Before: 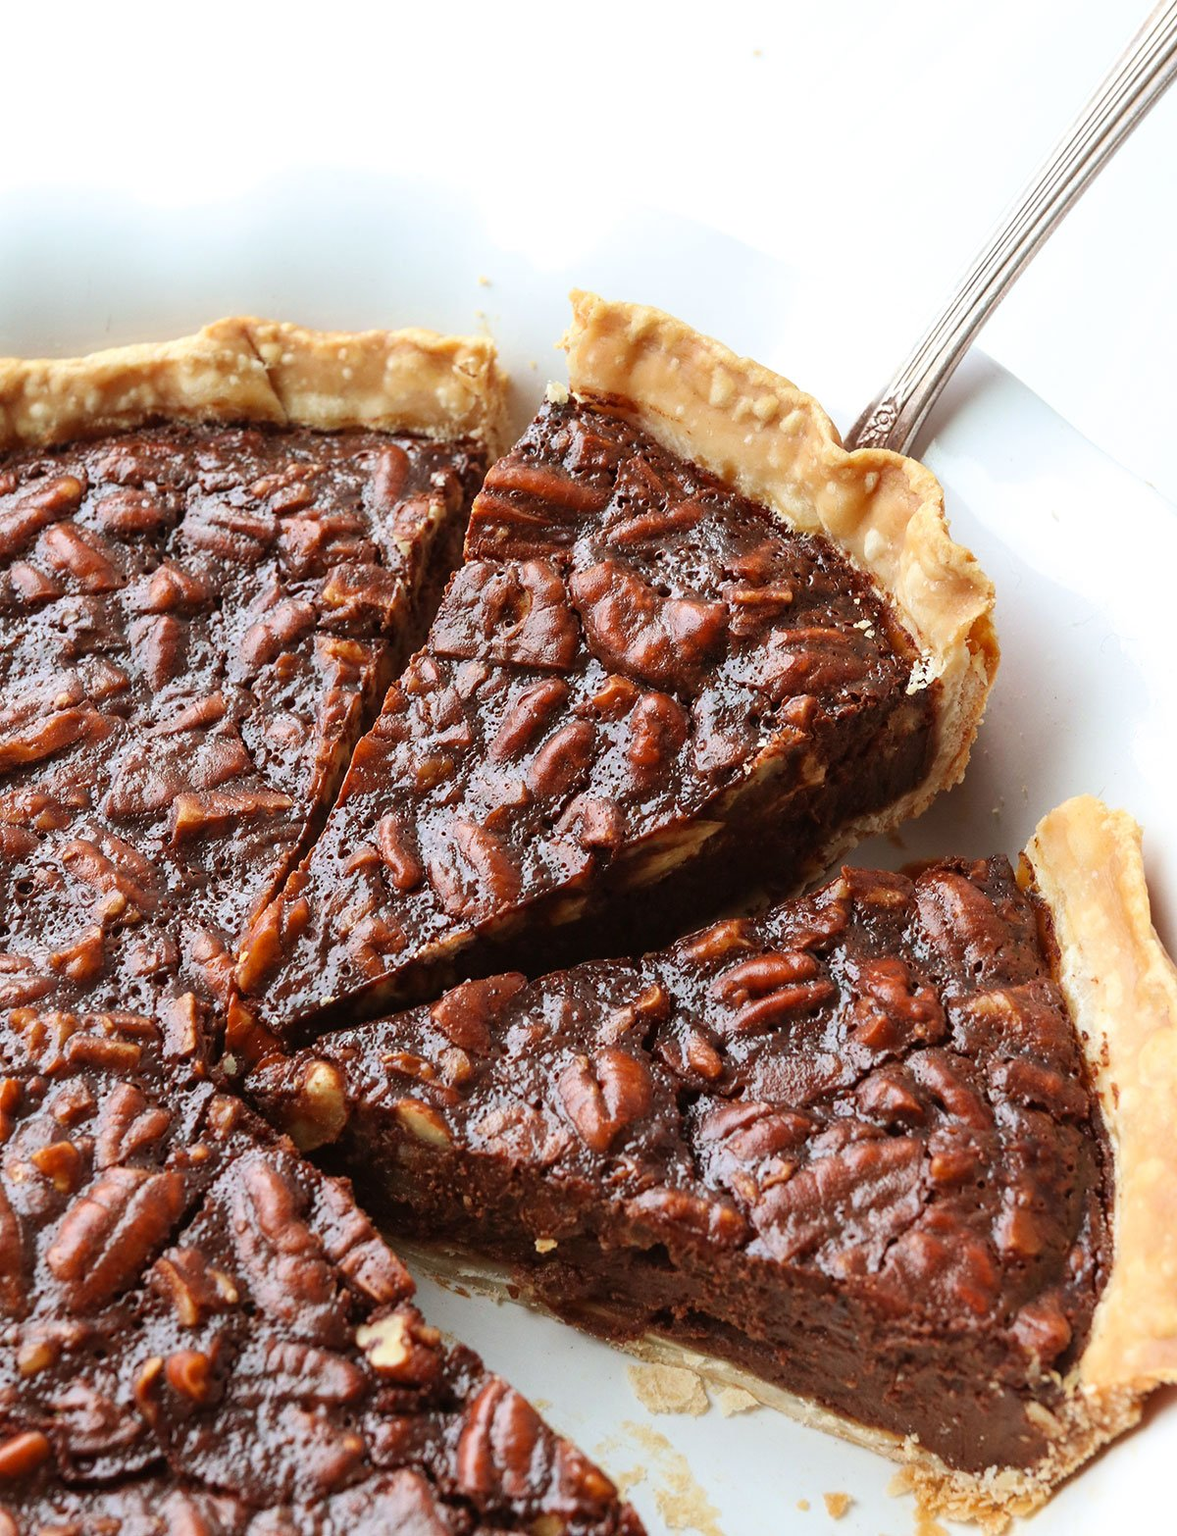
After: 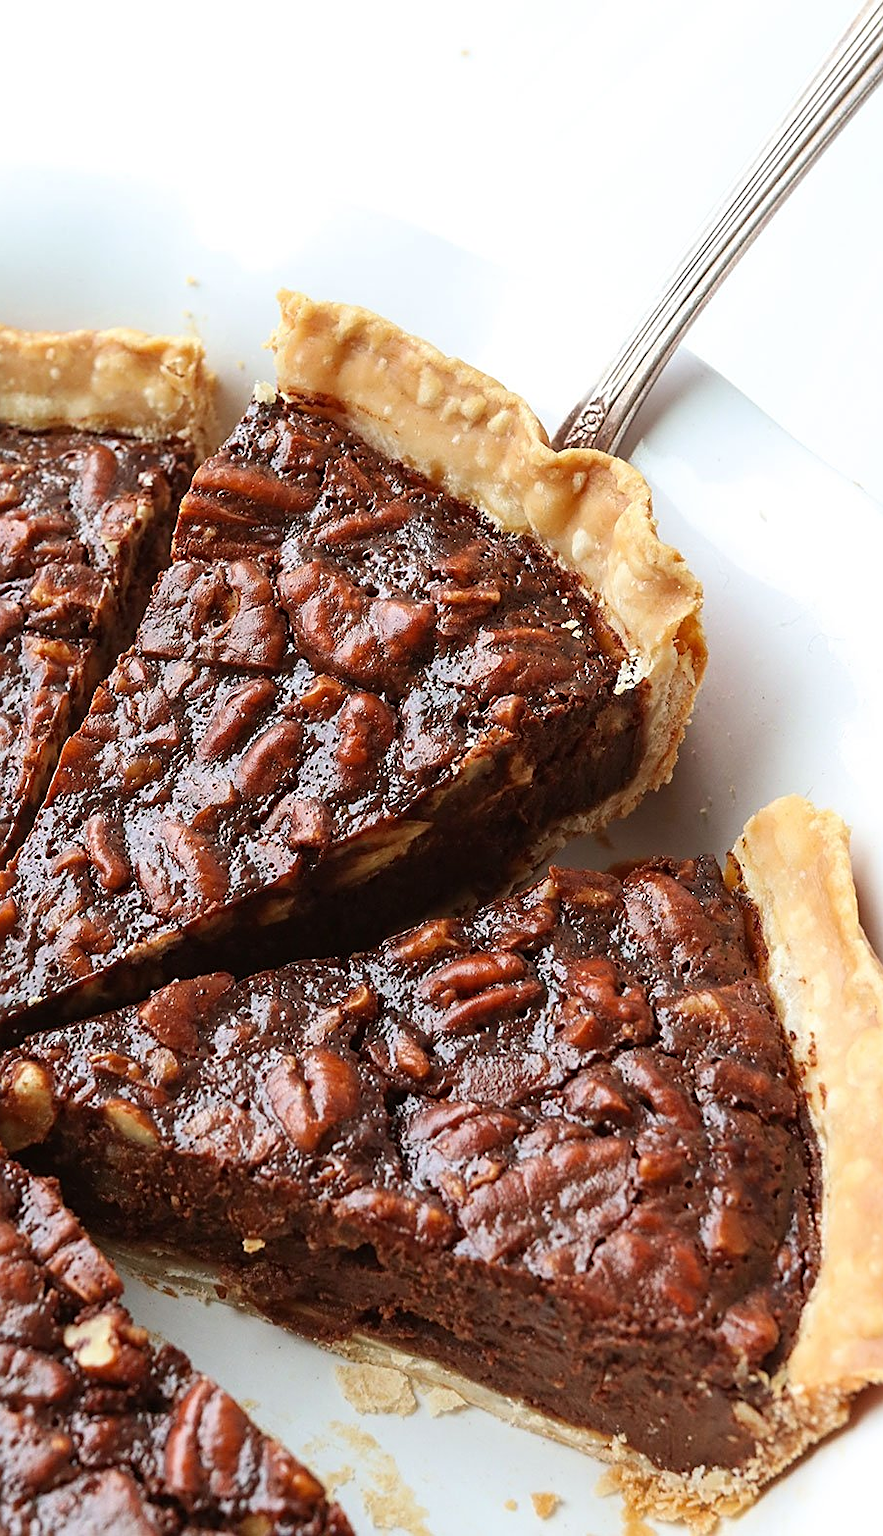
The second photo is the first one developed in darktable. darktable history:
sharpen: on, module defaults
crop and rotate: left 24.904%
